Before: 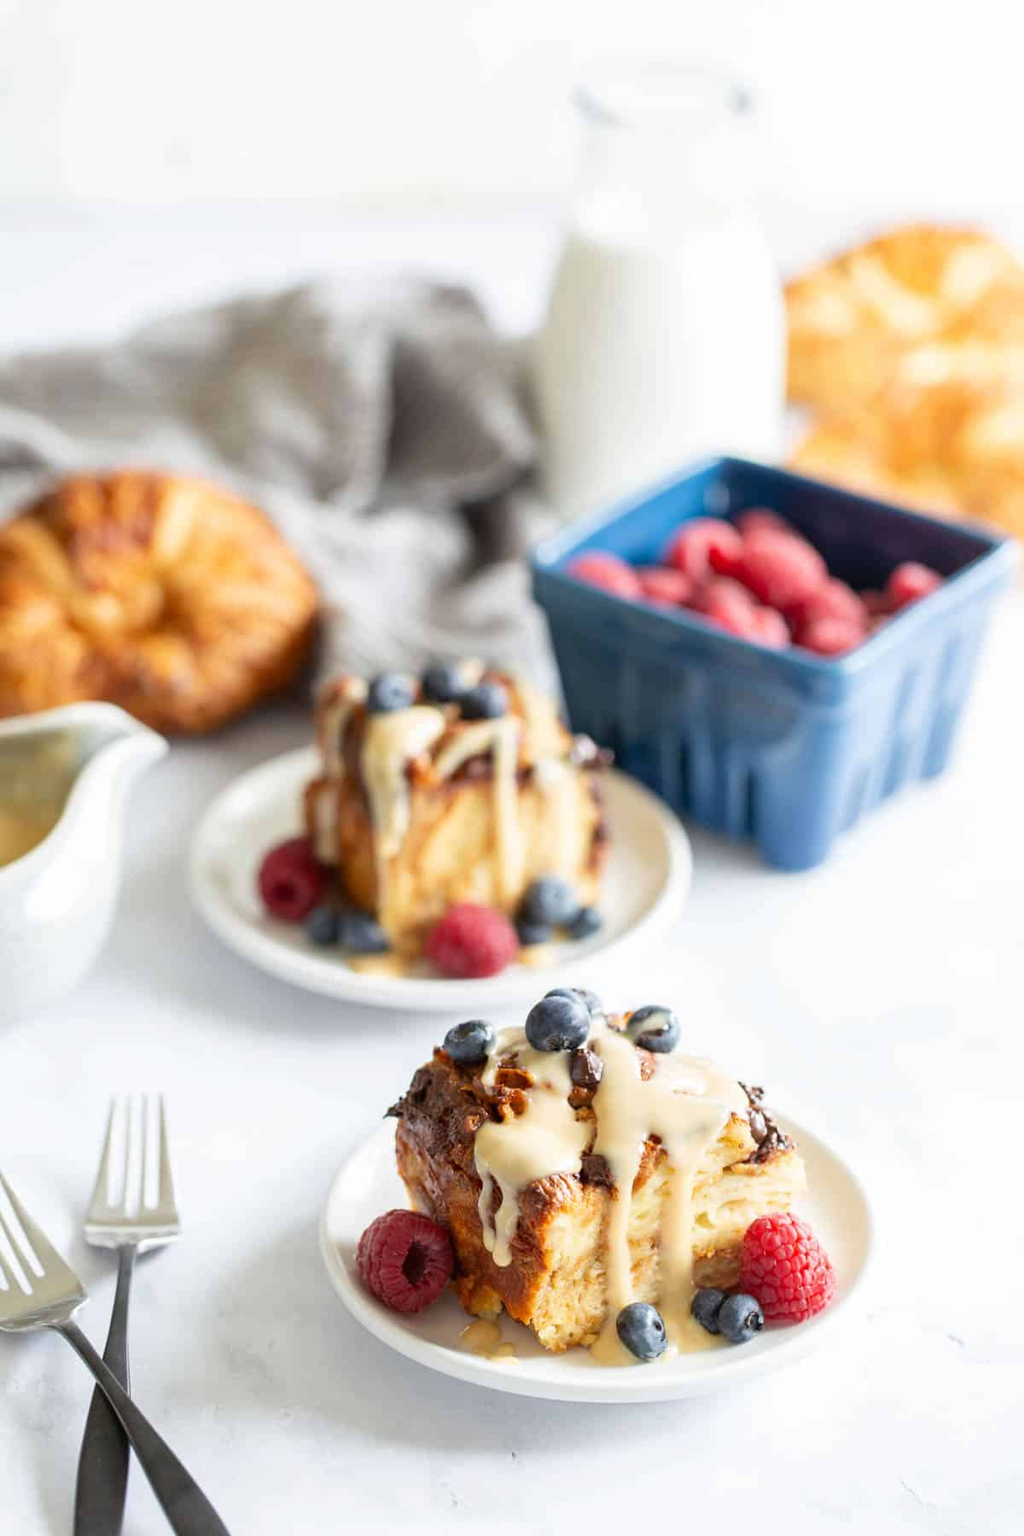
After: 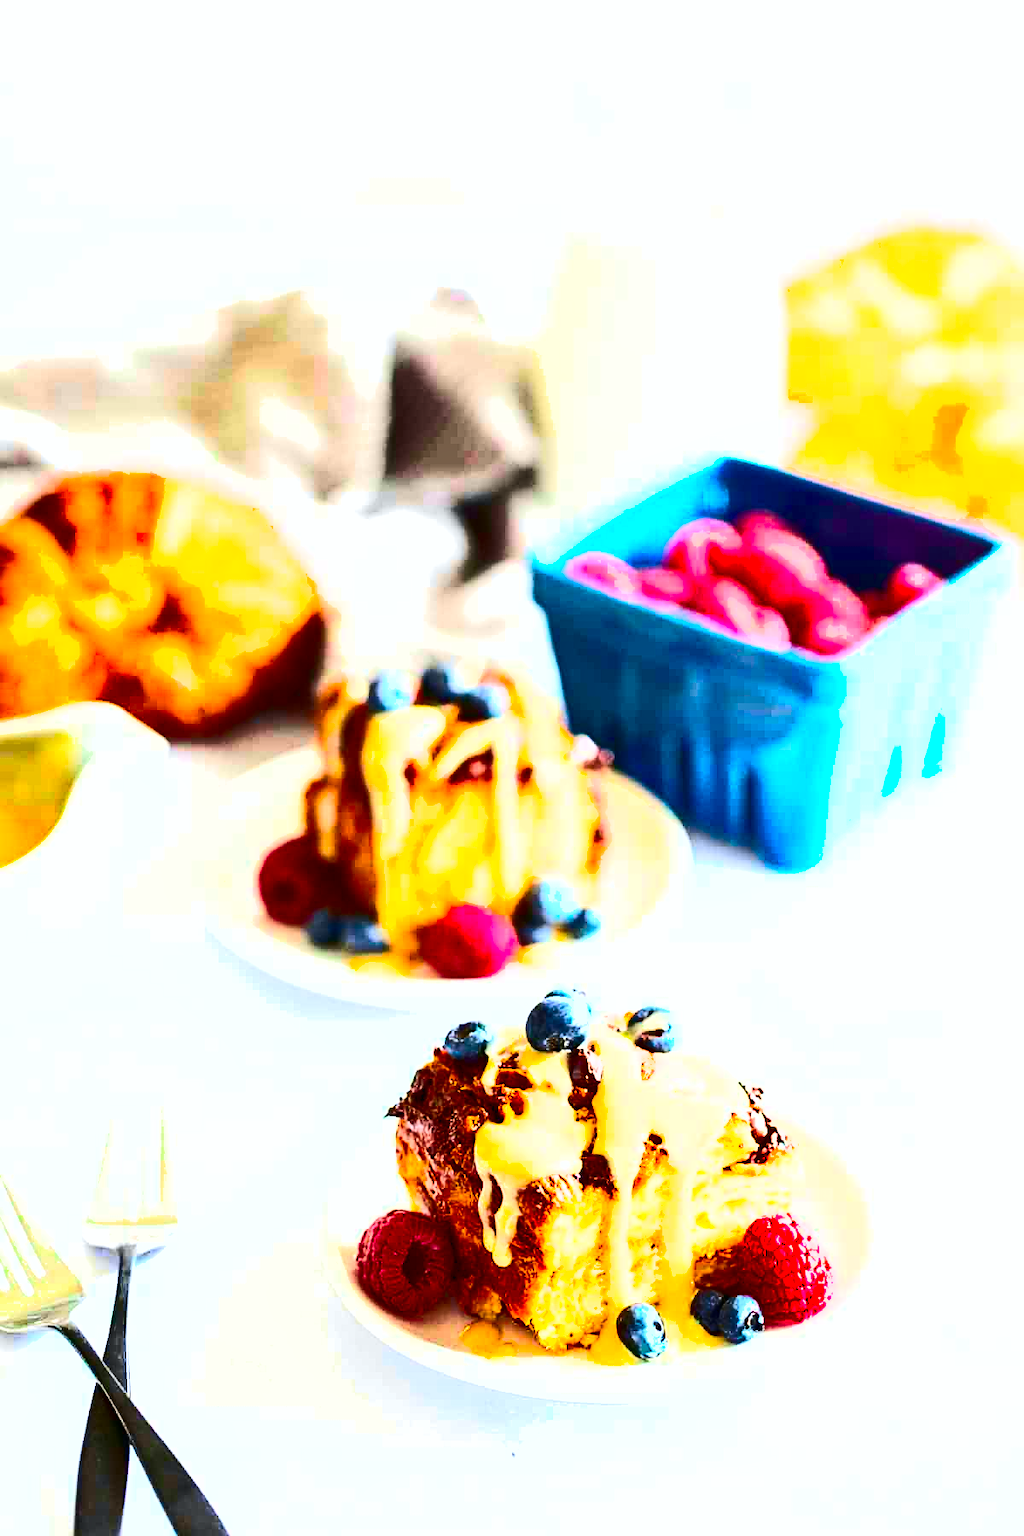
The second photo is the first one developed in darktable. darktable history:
sharpen: on, module defaults
shadows and highlights: low approximation 0.01, soften with gaussian
tone curve: curves: ch0 [(0, 0.013) (0.104, 0.103) (0.258, 0.267) (0.448, 0.487) (0.709, 0.794) (0.886, 0.922) (0.994, 0.971)]; ch1 [(0, 0) (0.335, 0.298) (0.446, 0.413) (0.488, 0.484) (0.515, 0.508) (0.566, 0.593) (0.635, 0.661) (1, 1)]; ch2 [(0, 0) (0.314, 0.301) (0.437, 0.403) (0.502, 0.494) (0.528, 0.54) (0.557, 0.559) (0.612, 0.62) (0.715, 0.691) (1, 1)], color space Lab, independent channels, preserve colors none
color balance rgb: linear chroma grading › global chroma 25%, perceptual saturation grading › global saturation 50%
contrast brightness saturation: contrast 0.24, brightness -0.24, saturation 0.14
exposure: black level correction 0, exposure 1.3 EV, compensate highlight preservation false
